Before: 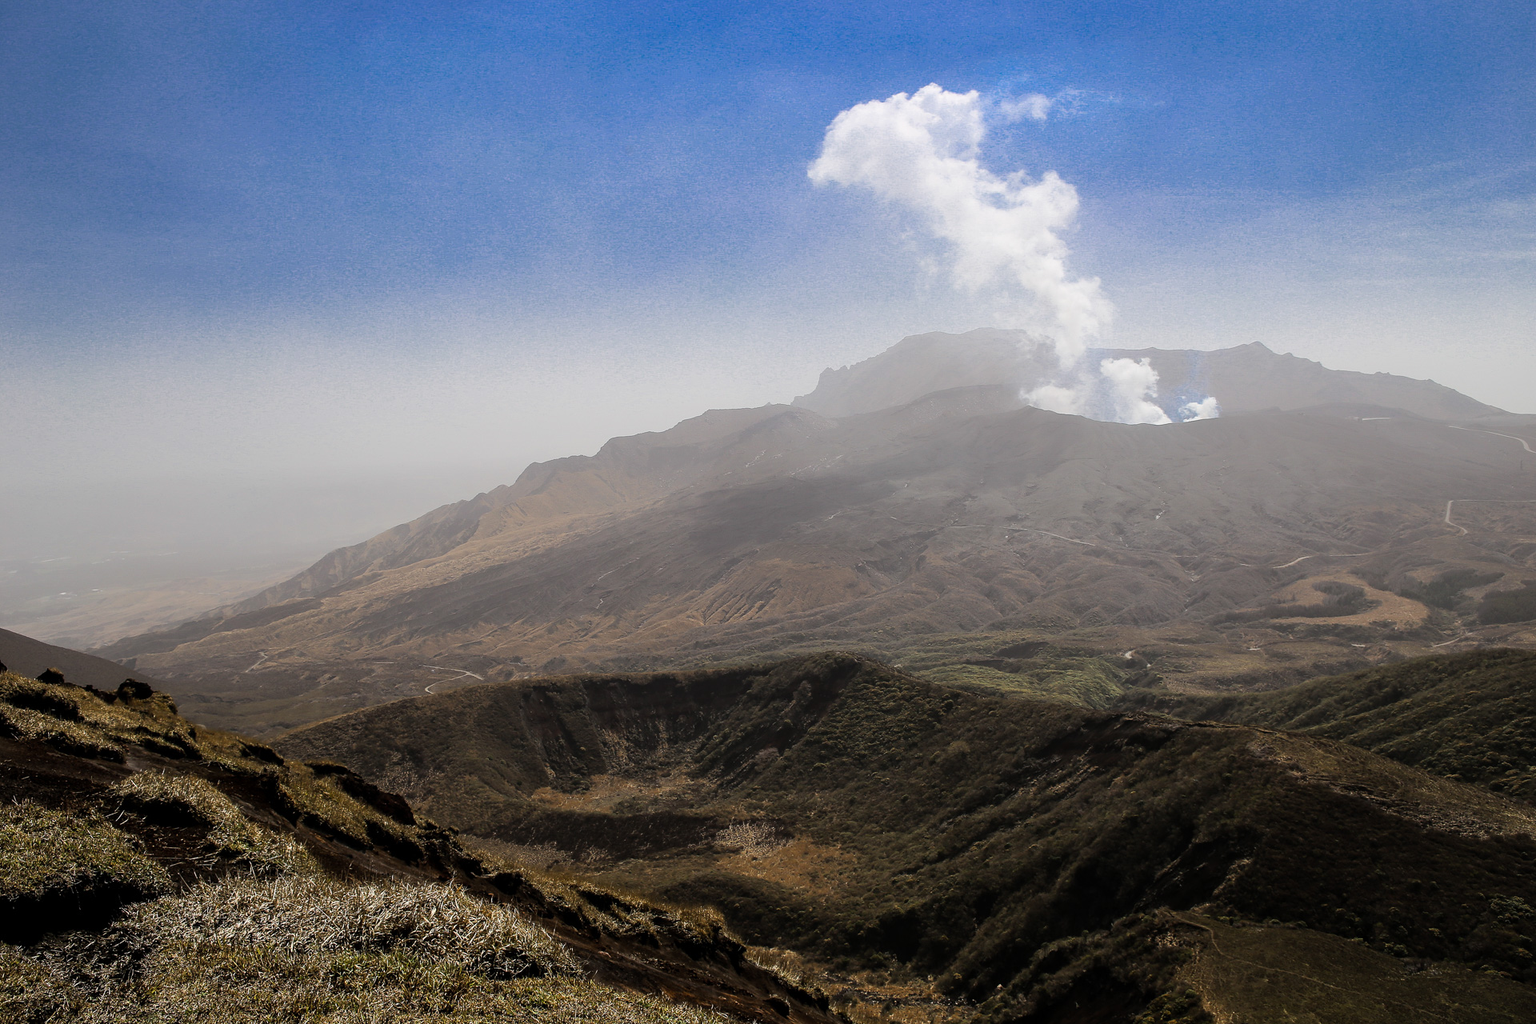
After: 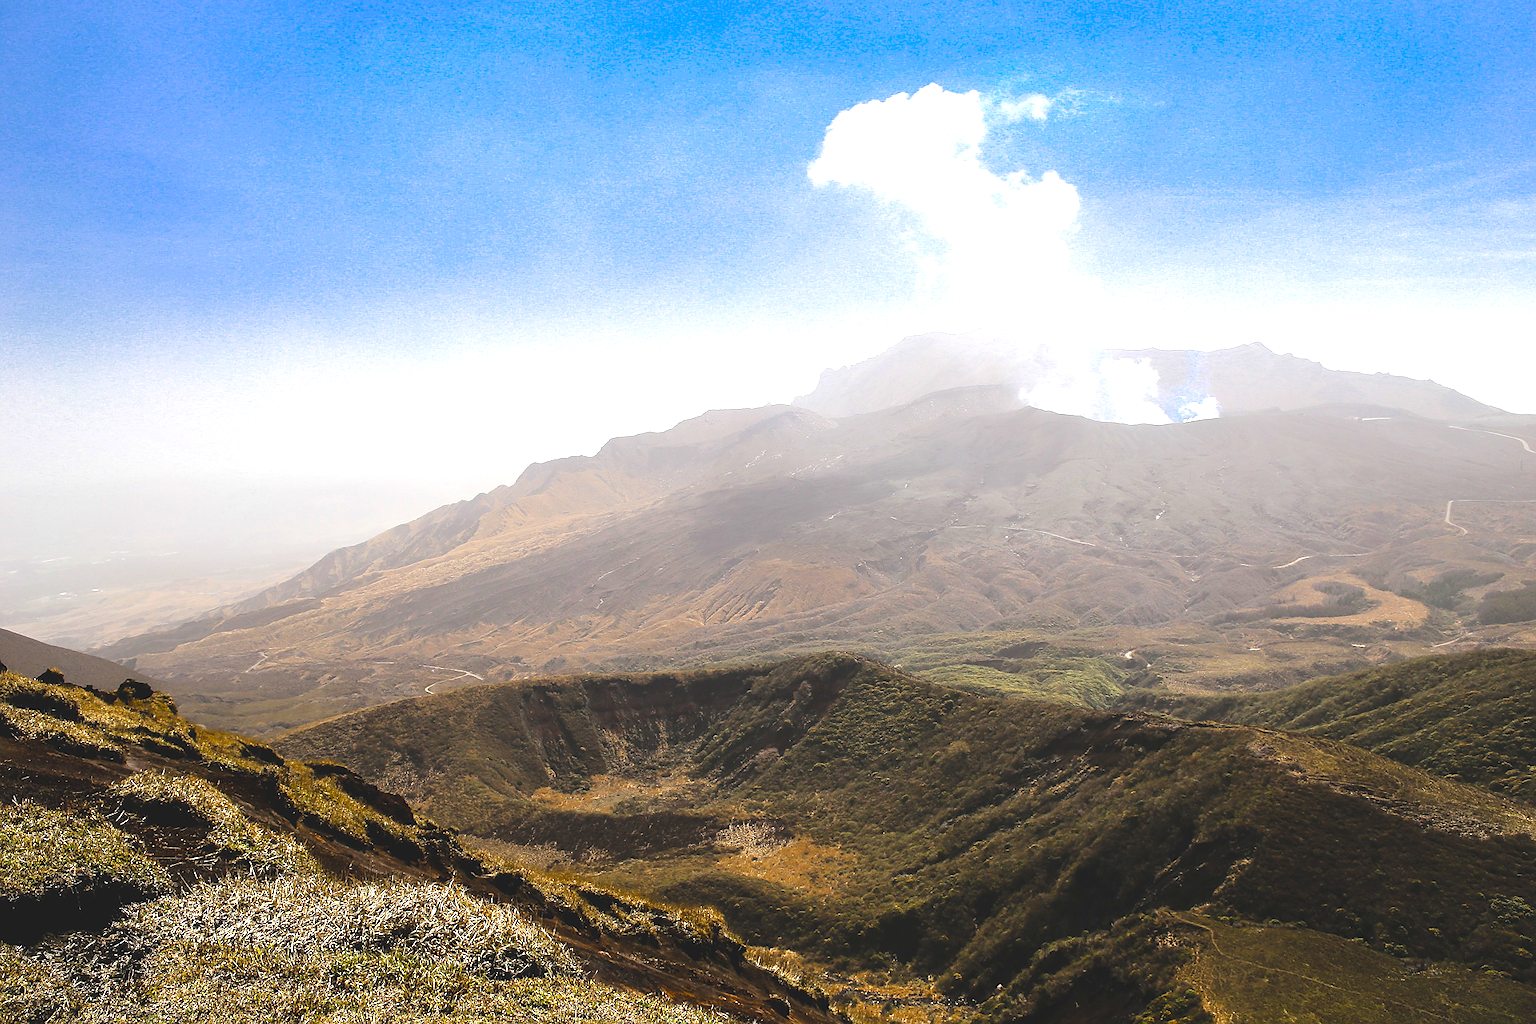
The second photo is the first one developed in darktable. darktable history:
color balance rgb: linear chroma grading › shadows -8.094%, linear chroma grading › global chroma 9.813%, perceptual saturation grading › global saturation 20%, perceptual saturation grading › highlights -25.392%, perceptual saturation grading › shadows 24.1%, perceptual brilliance grading › mid-tones 10.388%, perceptual brilliance grading › shadows 15.359%, global vibrance 20%
exposure: black level correction -0.005, exposure 1 EV, compensate highlight preservation false
sharpen: radius 1.033, threshold 0.896
